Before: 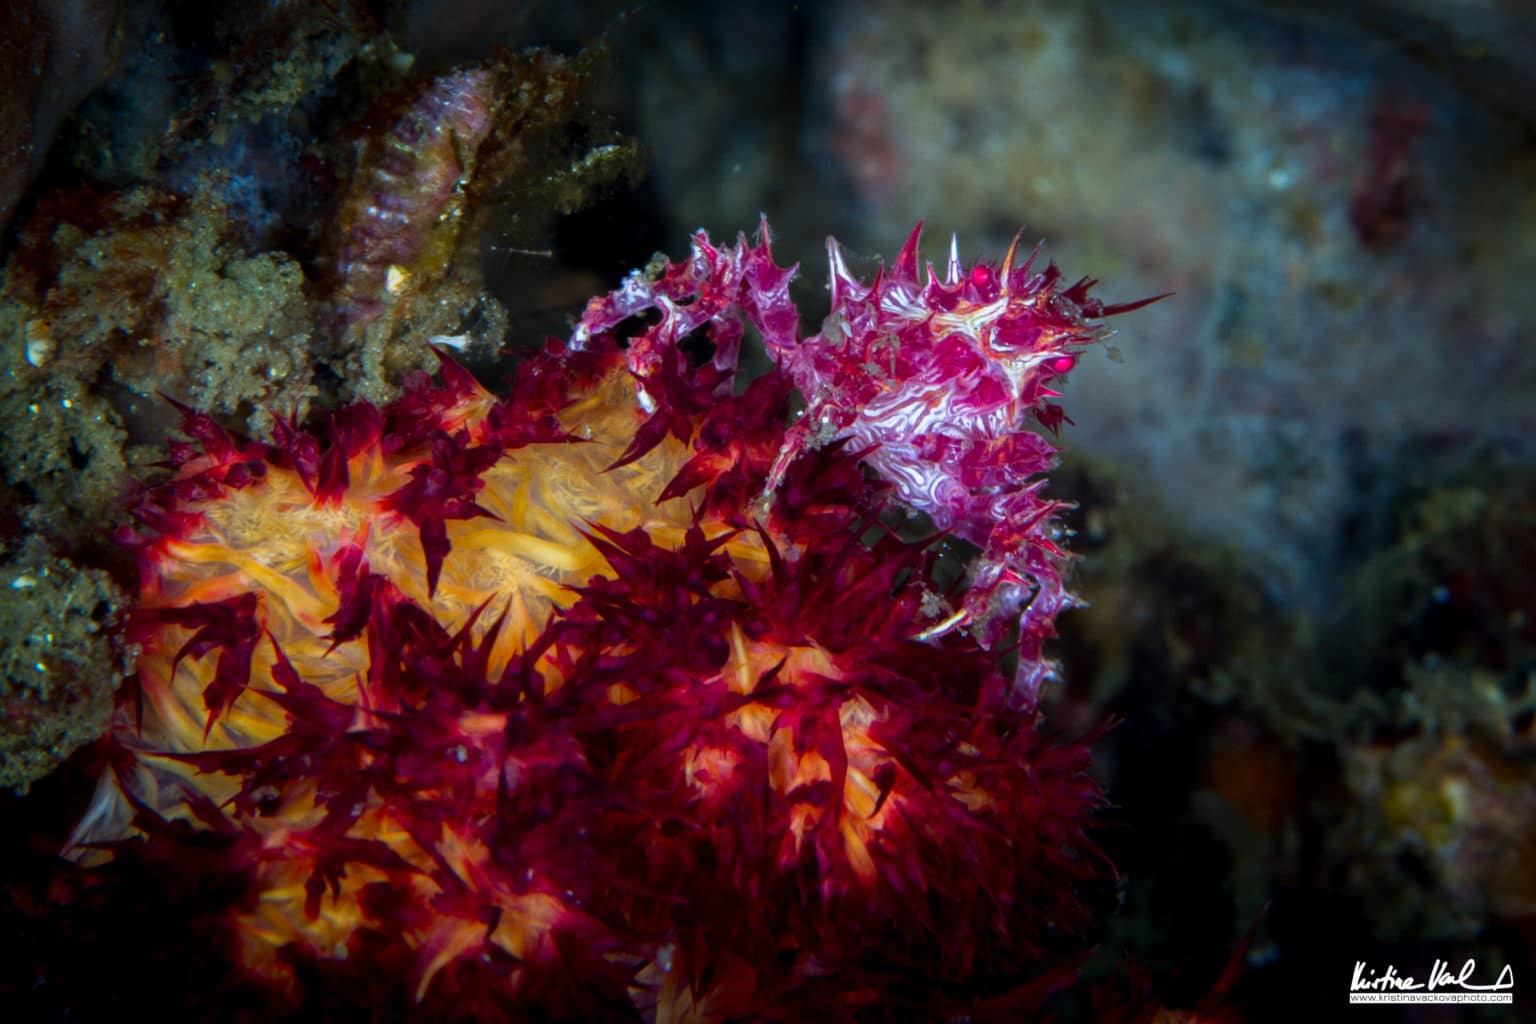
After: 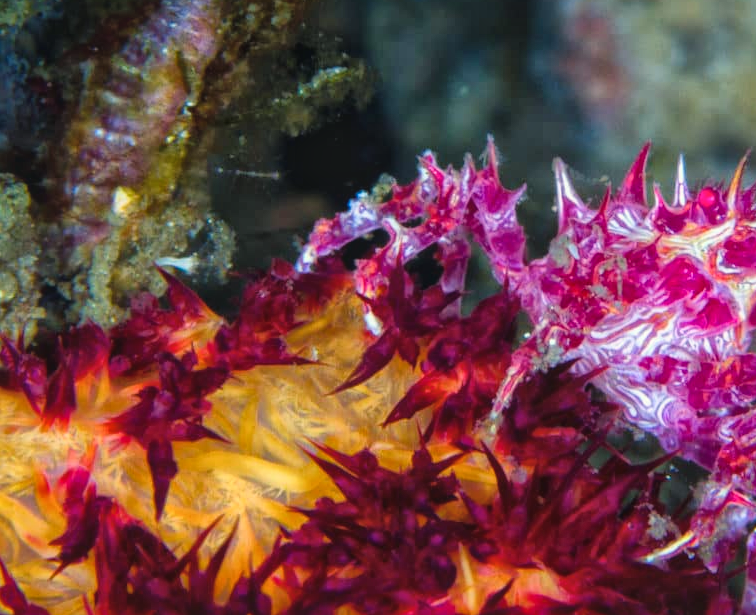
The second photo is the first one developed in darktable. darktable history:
crop: left 17.835%, top 7.675%, right 32.881%, bottom 32.213%
global tonemap: drago (1, 100), detail 1
color balance rgb: shadows lift › chroma 2%, shadows lift › hue 219.6°, power › hue 313.2°, highlights gain › chroma 3%, highlights gain › hue 75.6°, global offset › luminance 0.5%, perceptual saturation grading › global saturation 15.33%, perceptual saturation grading › highlights -19.33%, perceptual saturation grading › shadows 20%, global vibrance 20%
exposure: black level correction -0.001, exposure 0.08 EV, compensate highlight preservation false
